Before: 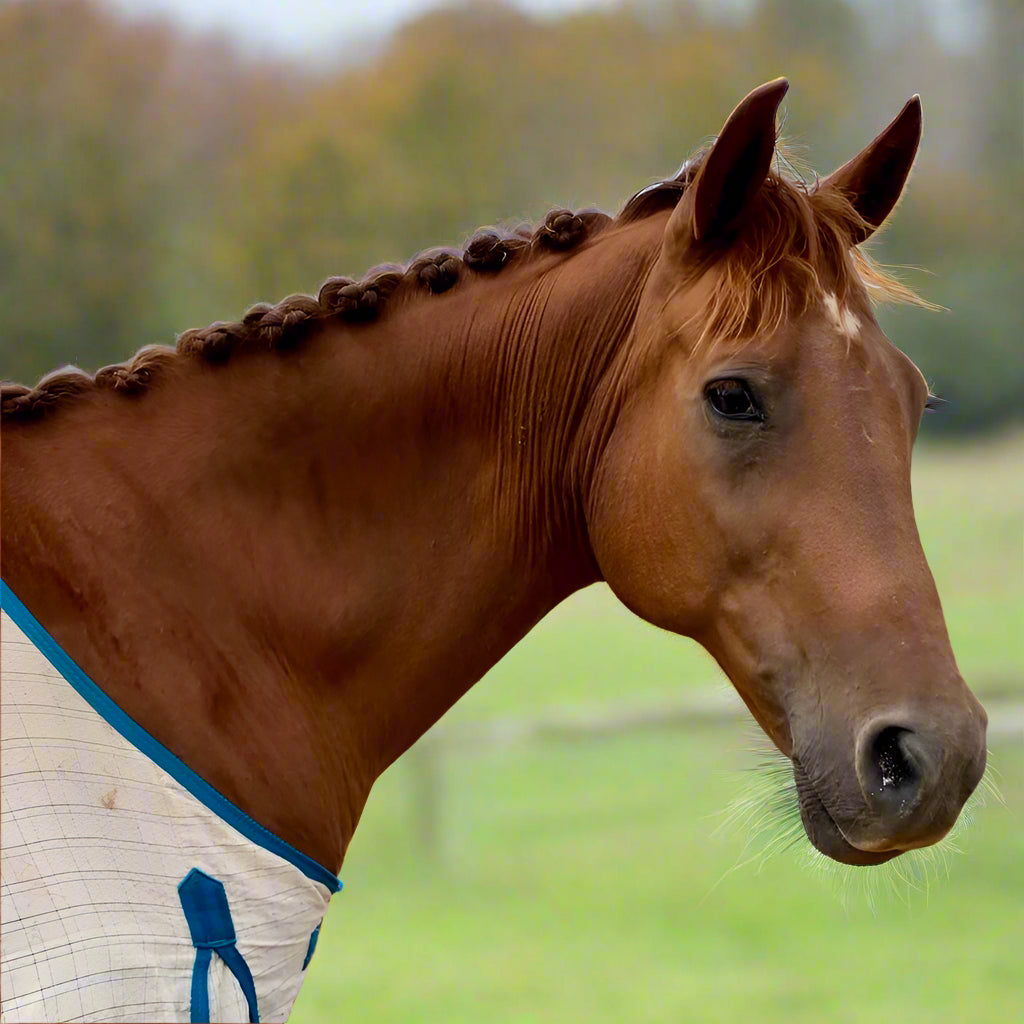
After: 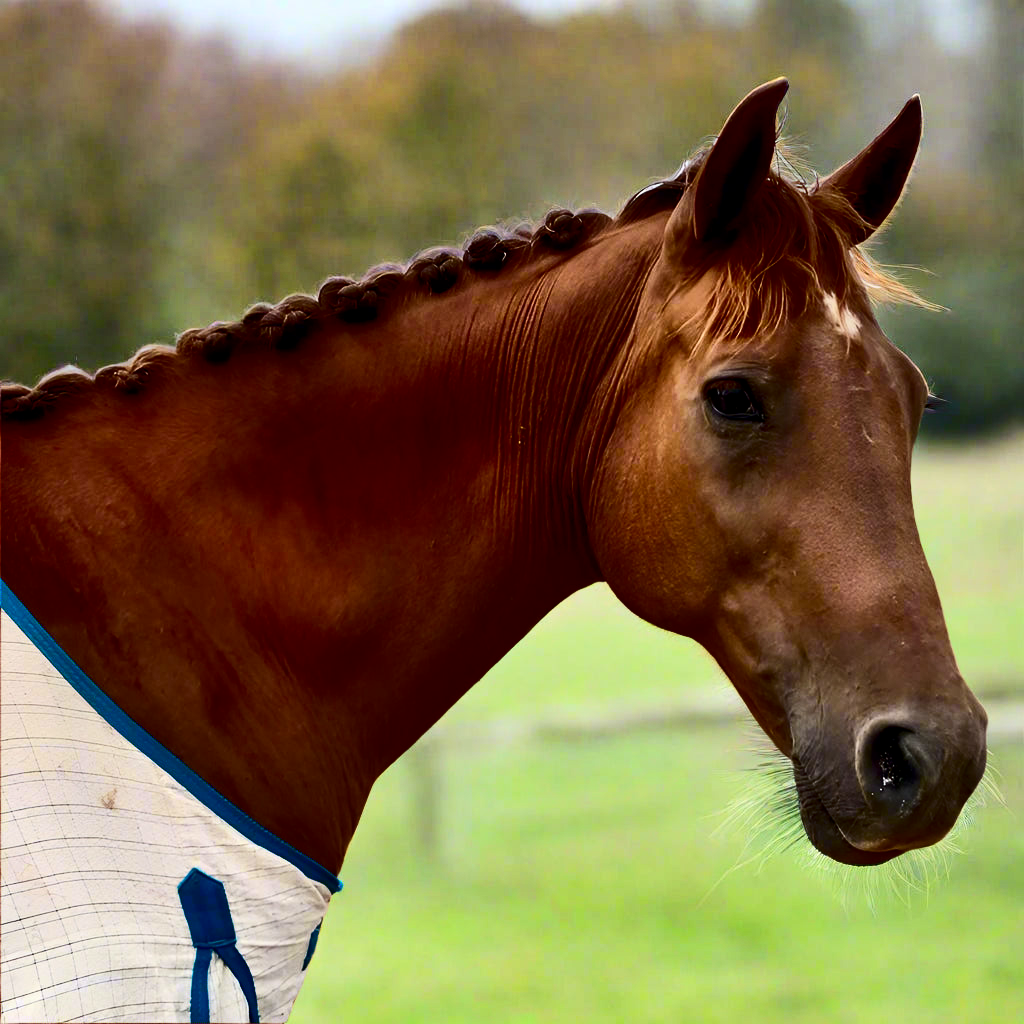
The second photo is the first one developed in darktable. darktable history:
shadows and highlights: soften with gaussian
color zones: curves: ch1 [(0, 0.469) (0.01, 0.469) (0.12, 0.446) (0.248, 0.469) (0.5, 0.5) (0.748, 0.5) (0.99, 0.469) (1, 0.469)]
local contrast: highlights 101%, shadows 97%, detail 119%, midtone range 0.2
contrast brightness saturation: contrast 0.322, brightness -0.075, saturation 0.174
